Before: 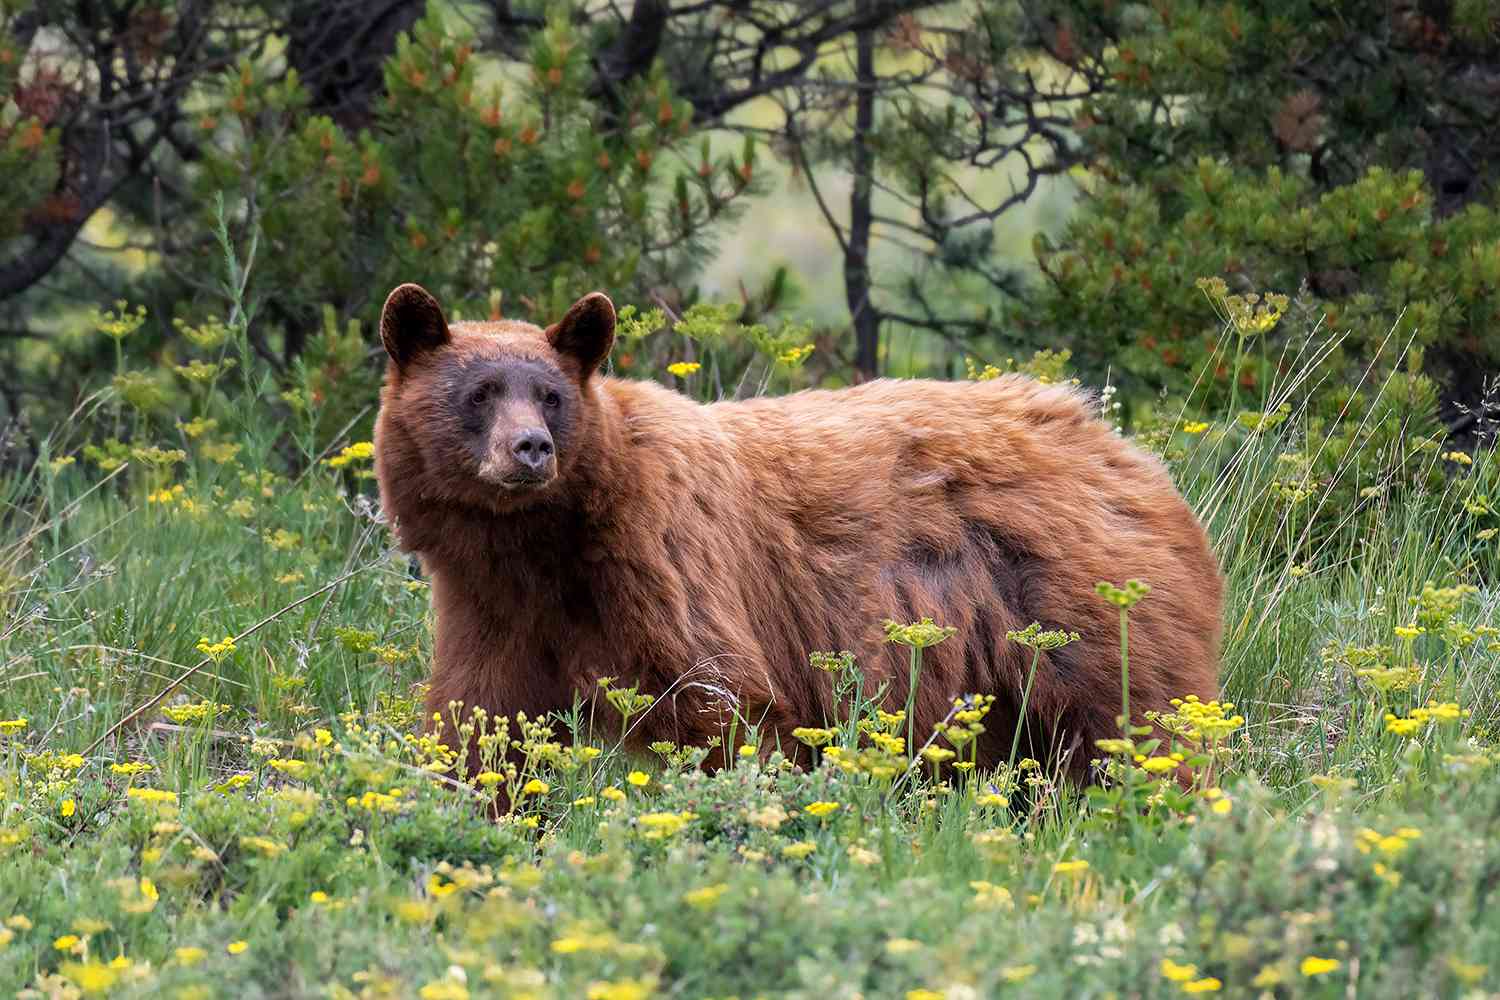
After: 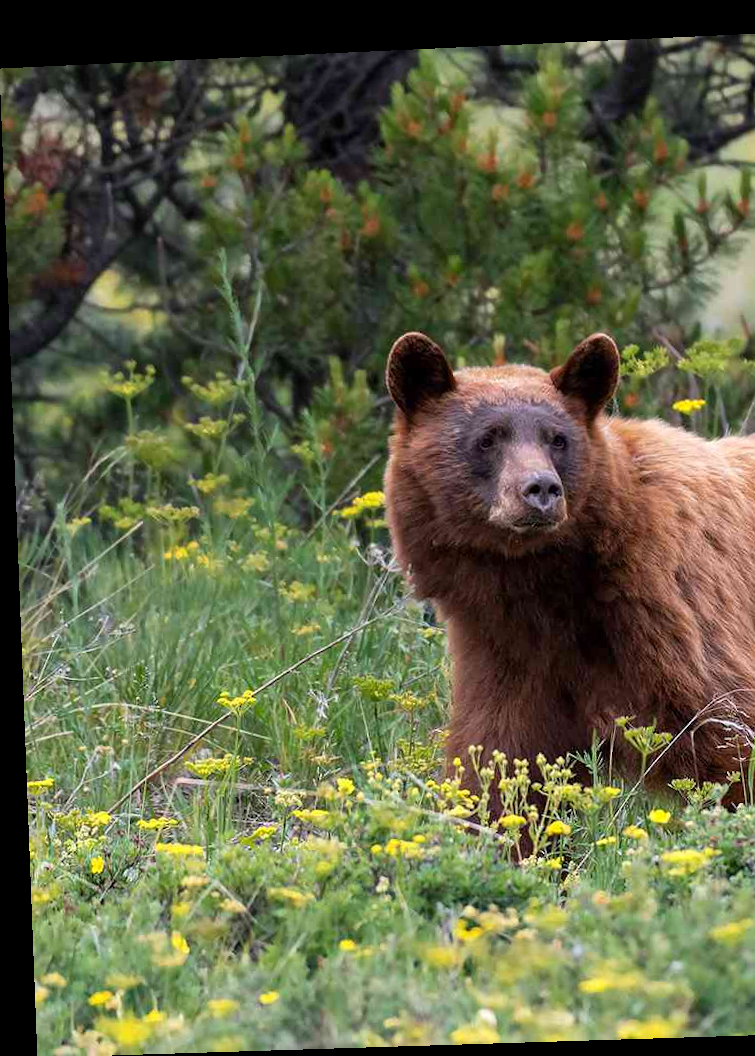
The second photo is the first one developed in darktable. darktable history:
crop and rotate: left 0%, top 0%, right 50.845%
tone equalizer: on, module defaults
rotate and perspective: rotation -2.22°, lens shift (horizontal) -0.022, automatic cropping off
